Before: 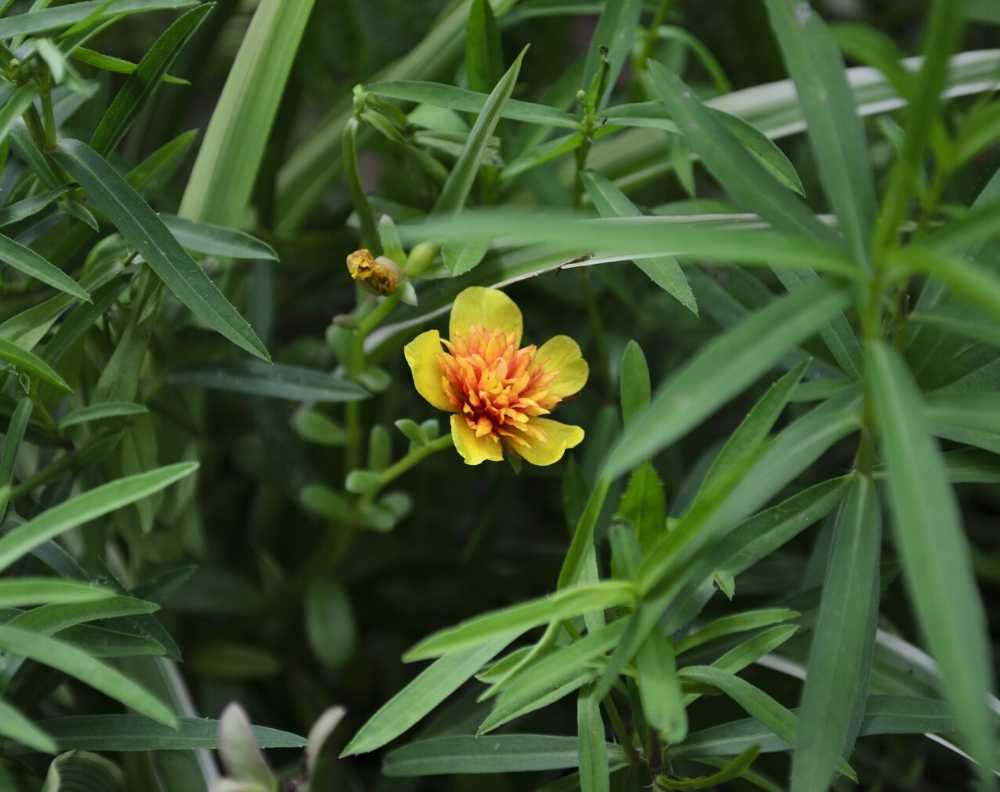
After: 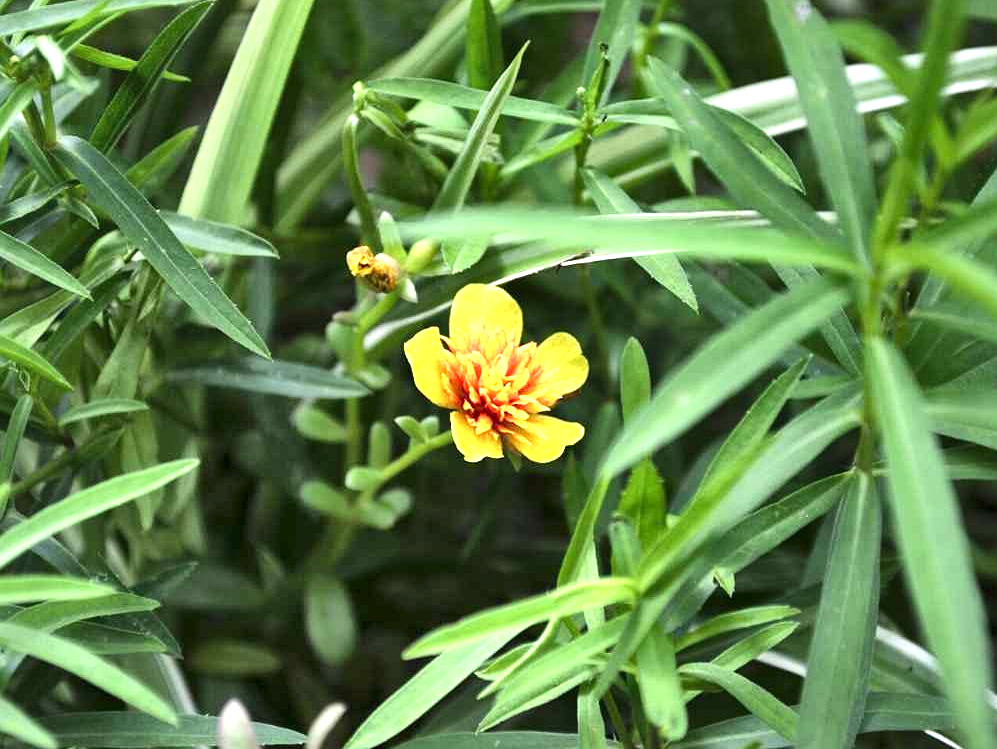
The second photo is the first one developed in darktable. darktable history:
shadows and highlights: highlights color adjustment 0.051%, soften with gaussian
sharpen: radius 1.245, amount 0.288, threshold 0.123
crop: top 0.382%, right 0.261%, bottom 5.005%
local contrast: mode bilateral grid, contrast 25, coarseness 59, detail 151%, midtone range 0.2
exposure: black level correction 0, exposure 1.354 EV, compensate highlight preservation false
